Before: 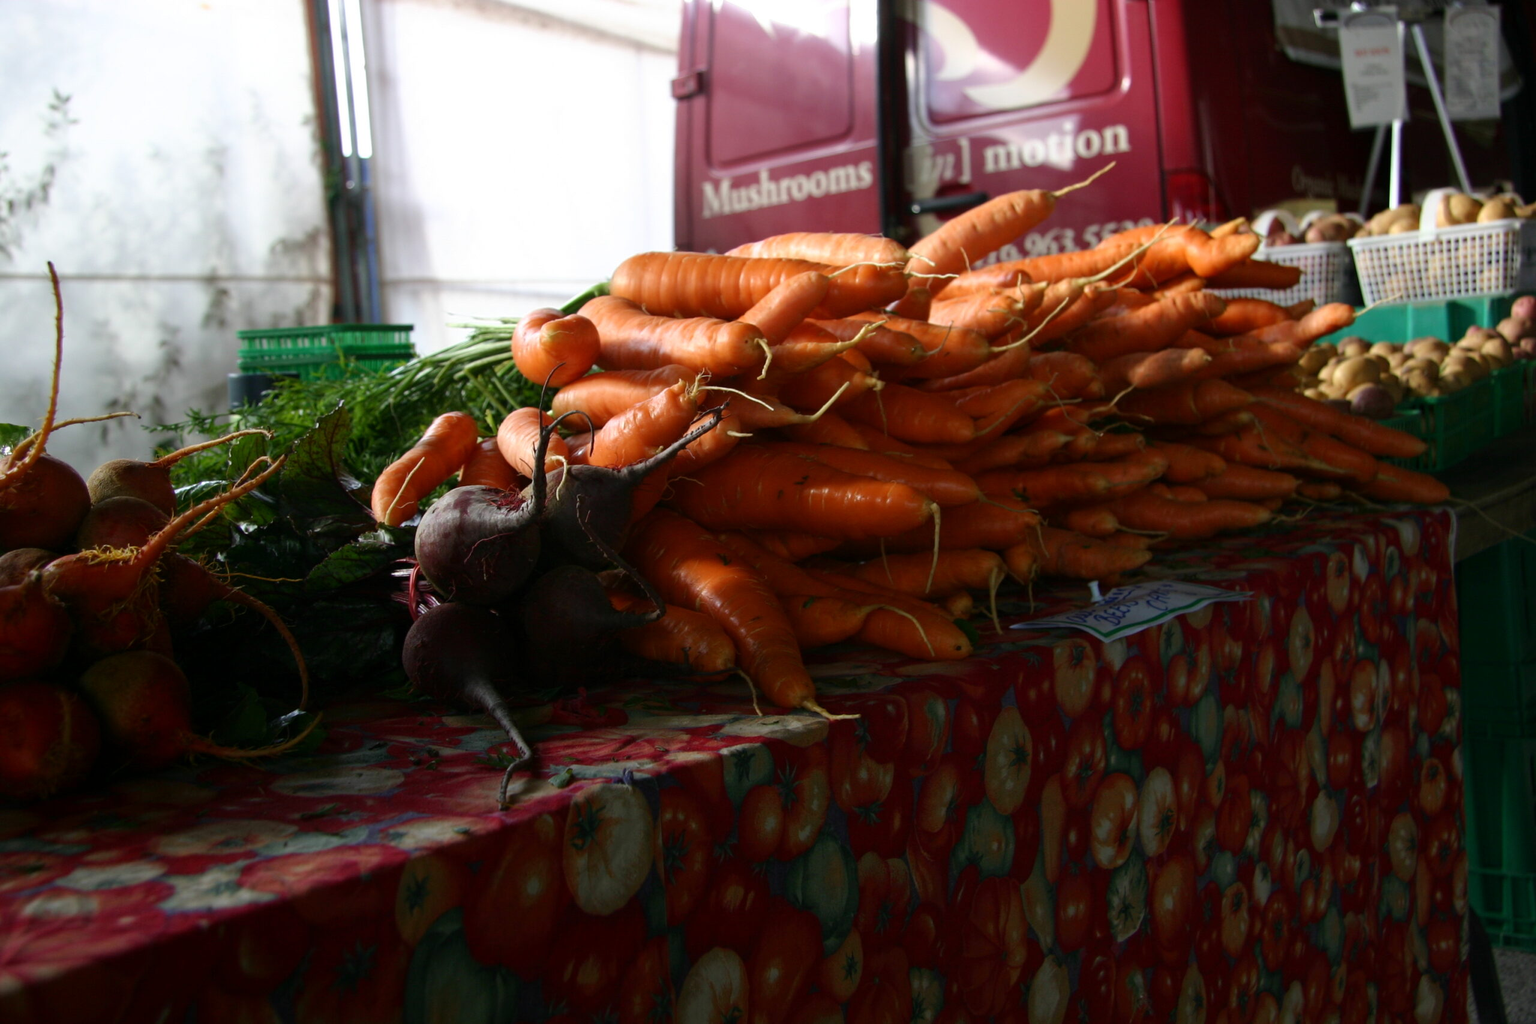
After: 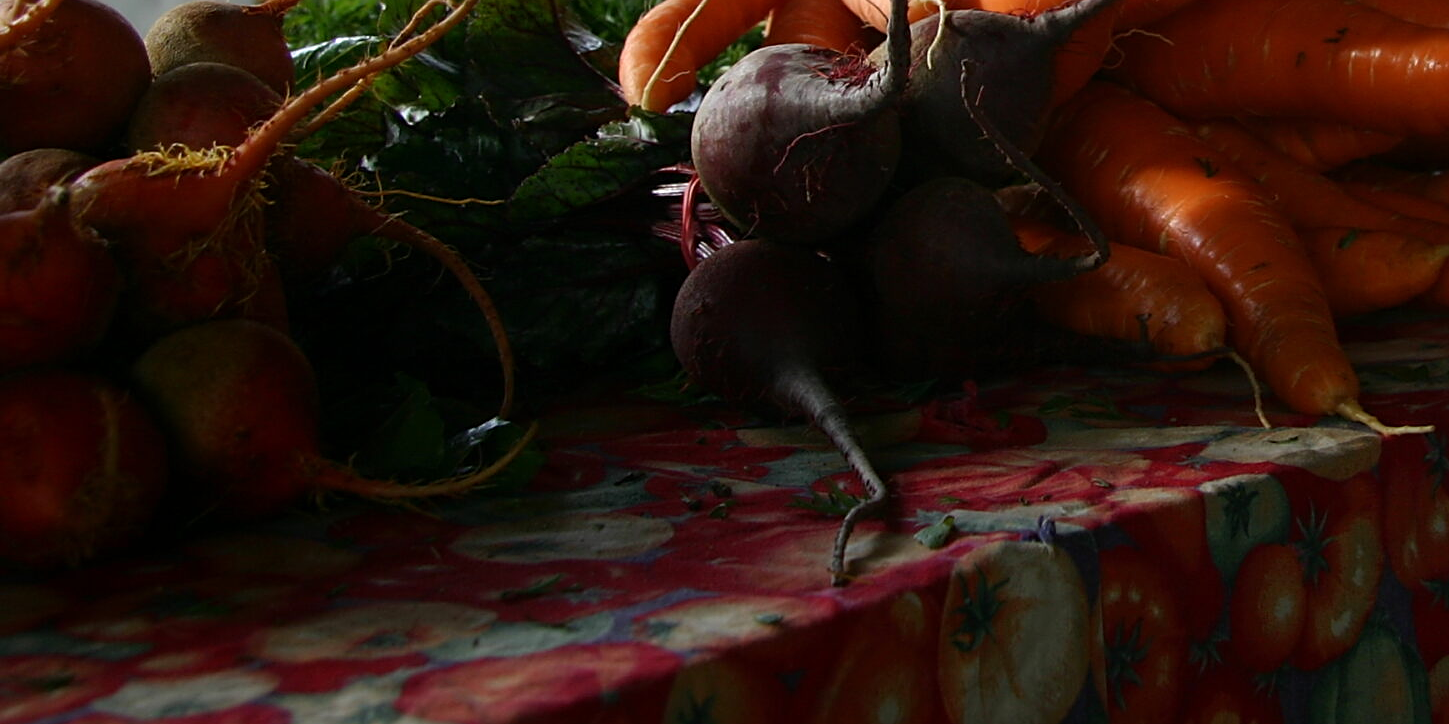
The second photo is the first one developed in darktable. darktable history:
crop: top 44.824%, right 43.384%, bottom 12.743%
contrast equalizer: octaves 7, y [[0.5, 0.5, 0.468, 0.5, 0.5, 0.5], [0.5 ×6], [0.5 ×6], [0 ×6], [0 ×6]], mix 0.157
sharpen: on, module defaults
